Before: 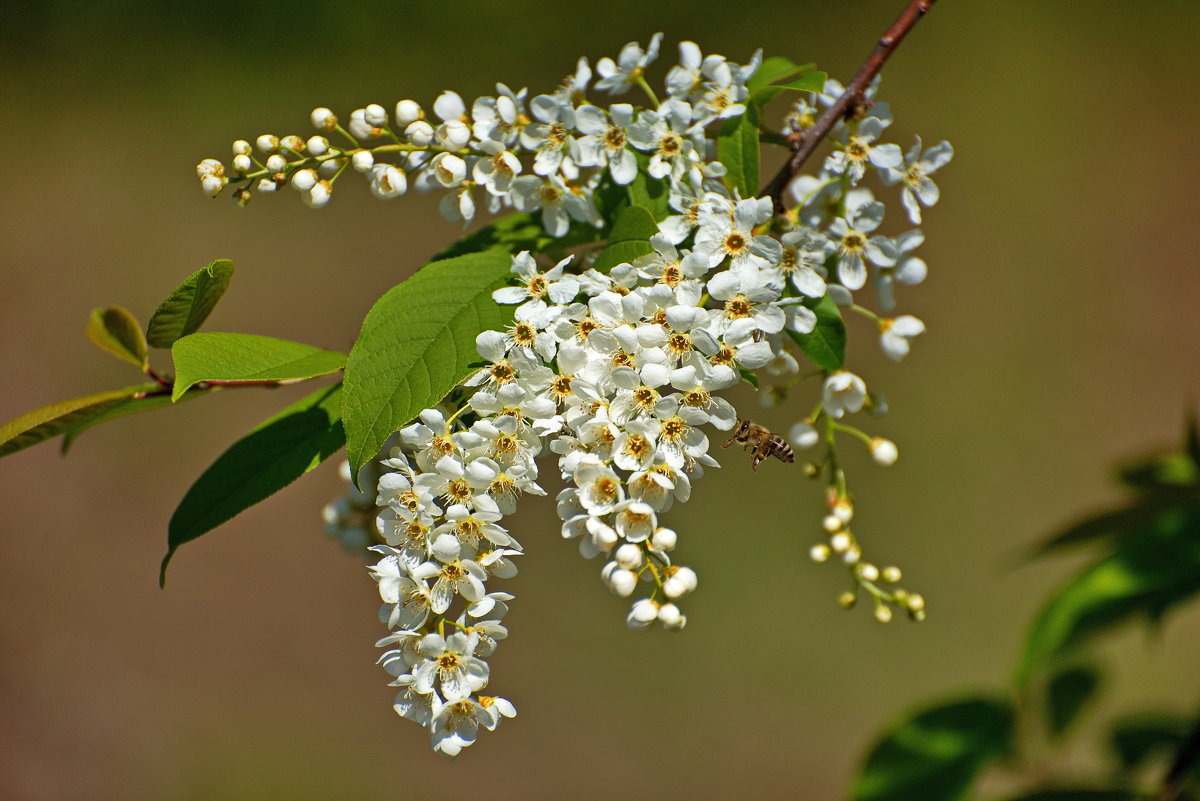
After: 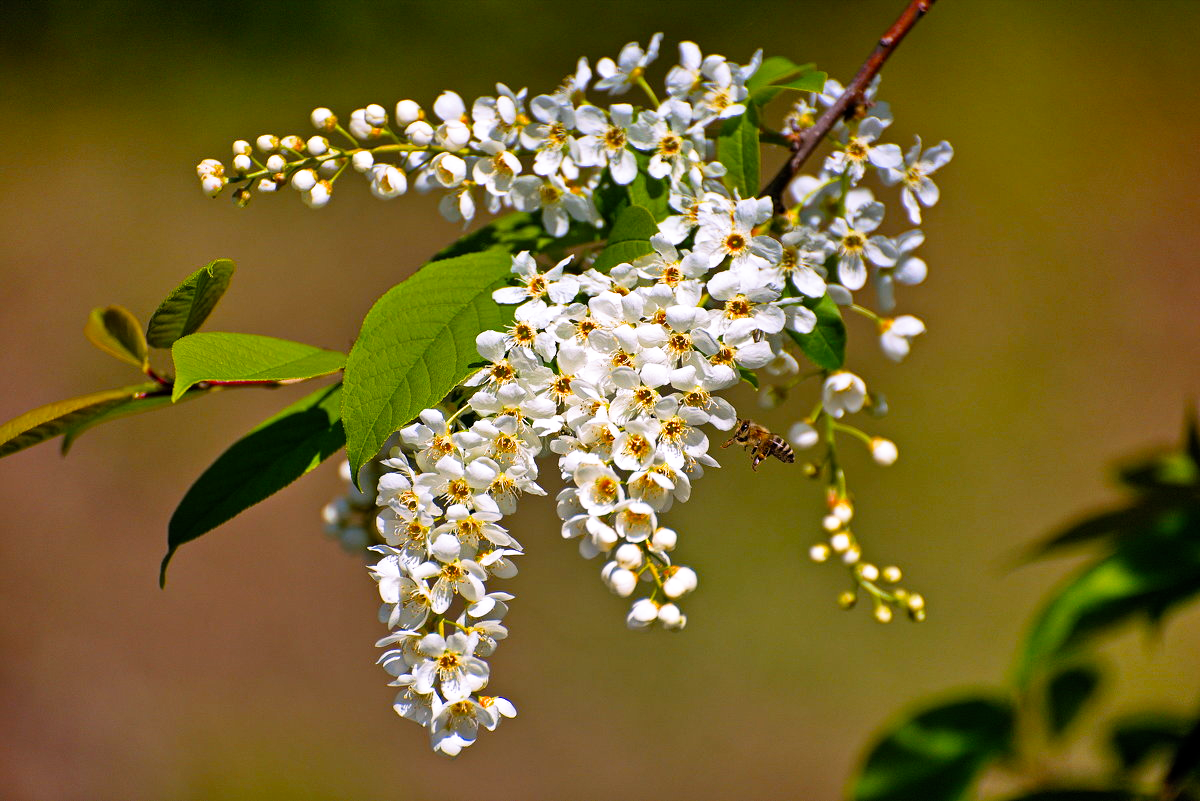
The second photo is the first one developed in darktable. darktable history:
white balance: red 1.066, blue 1.119
filmic rgb: black relative exposure -12 EV, white relative exposure 2.8 EV, threshold 3 EV, target black luminance 0%, hardness 8.06, latitude 70.41%, contrast 1.14, highlights saturation mix 10%, shadows ↔ highlights balance -0.388%, color science v4 (2020), iterations of high-quality reconstruction 10, contrast in shadows soft, contrast in highlights soft, enable highlight reconstruction true
exposure: exposure 0.2 EV, compensate highlight preservation false
